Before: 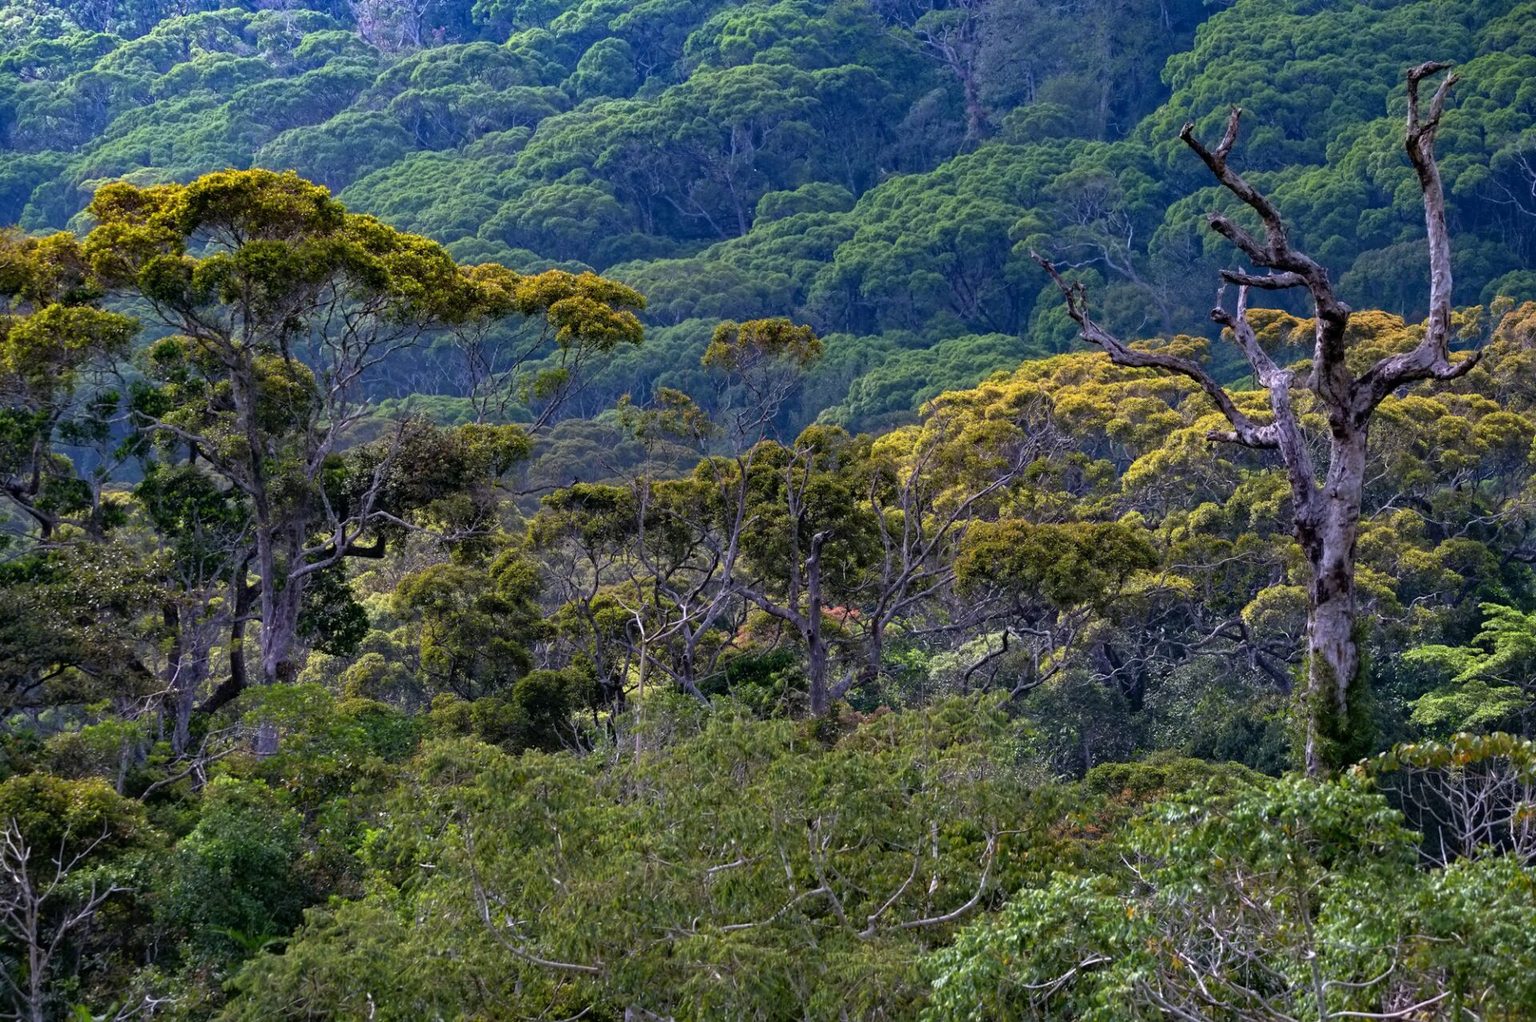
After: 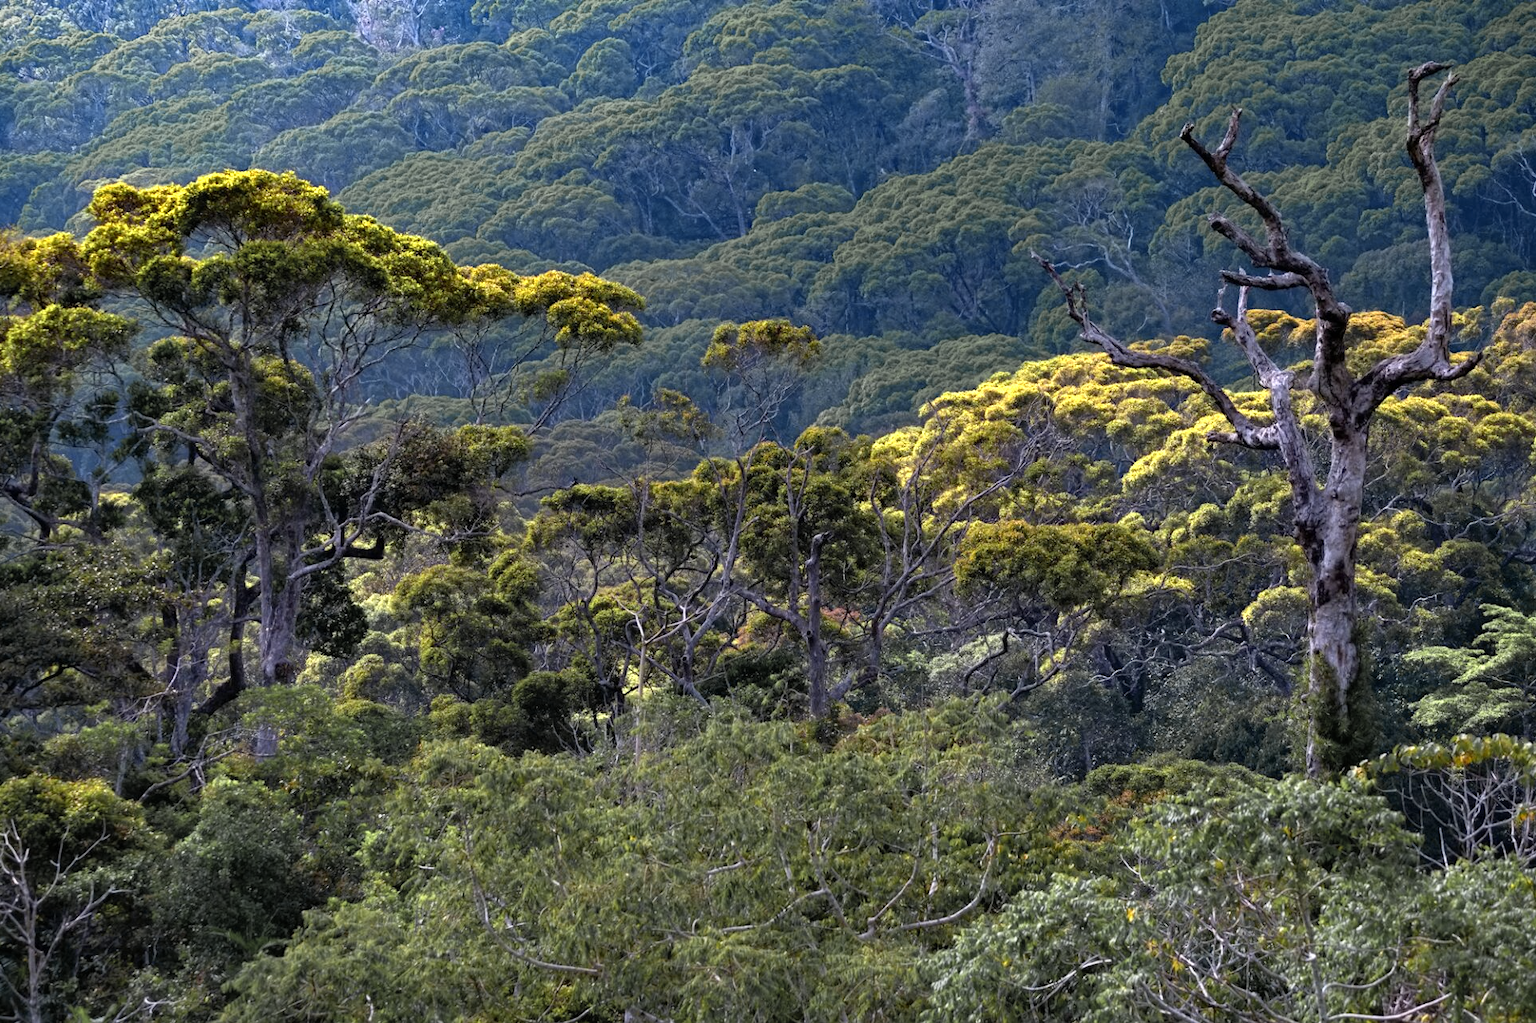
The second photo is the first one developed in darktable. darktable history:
color zones: curves: ch0 [(0.004, 0.306) (0.107, 0.448) (0.252, 0.656) (0.41, 0.398) (0.595, 0.515) (0.768, 0.628)]; ch1 [(0.07, 0.323) (0.151, 0.452) (0.252, 0.608) (0.346, 0.221) (0.463, 0.189) (0.61, 0.368) (0.735, 0.395) (0.921, 0.412)]; ch2 [(0, 0.476) (0.132, 0.512) (0.243, 0.512) (0.397, 0.48) (0.522, 0.376) (0.634, 0.536) (0.761, 0.46)]
crop and rotate: left 0.151%, bottom 0.008%
